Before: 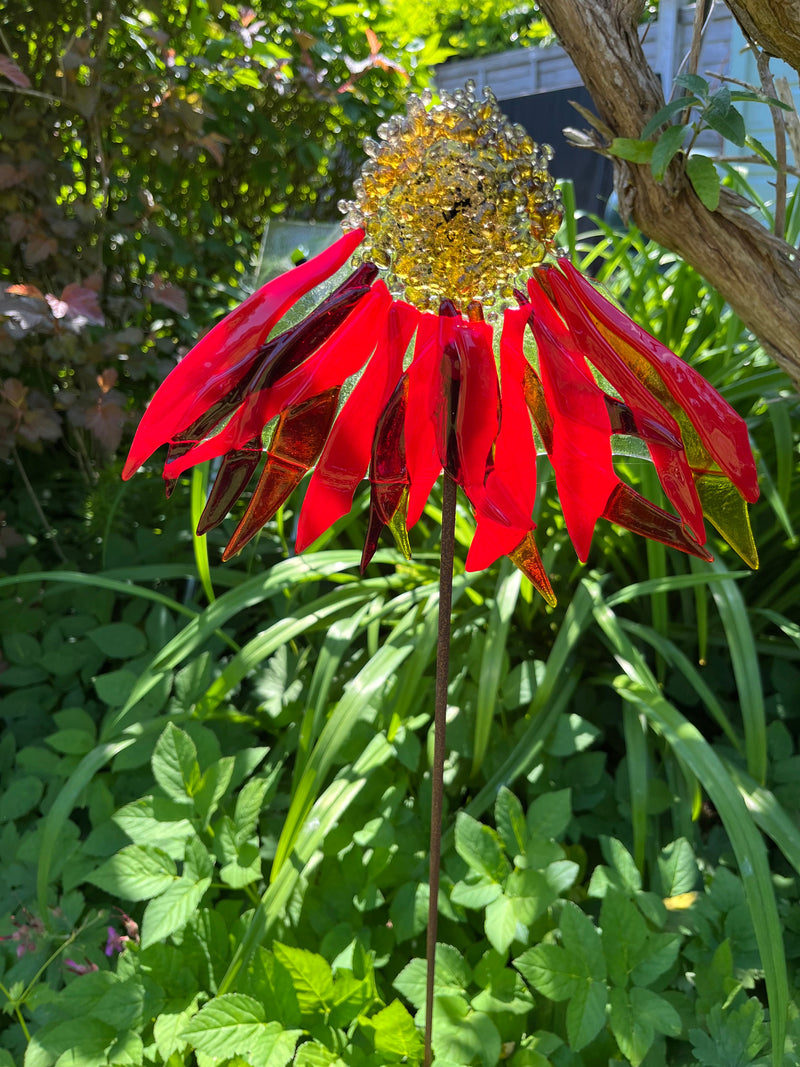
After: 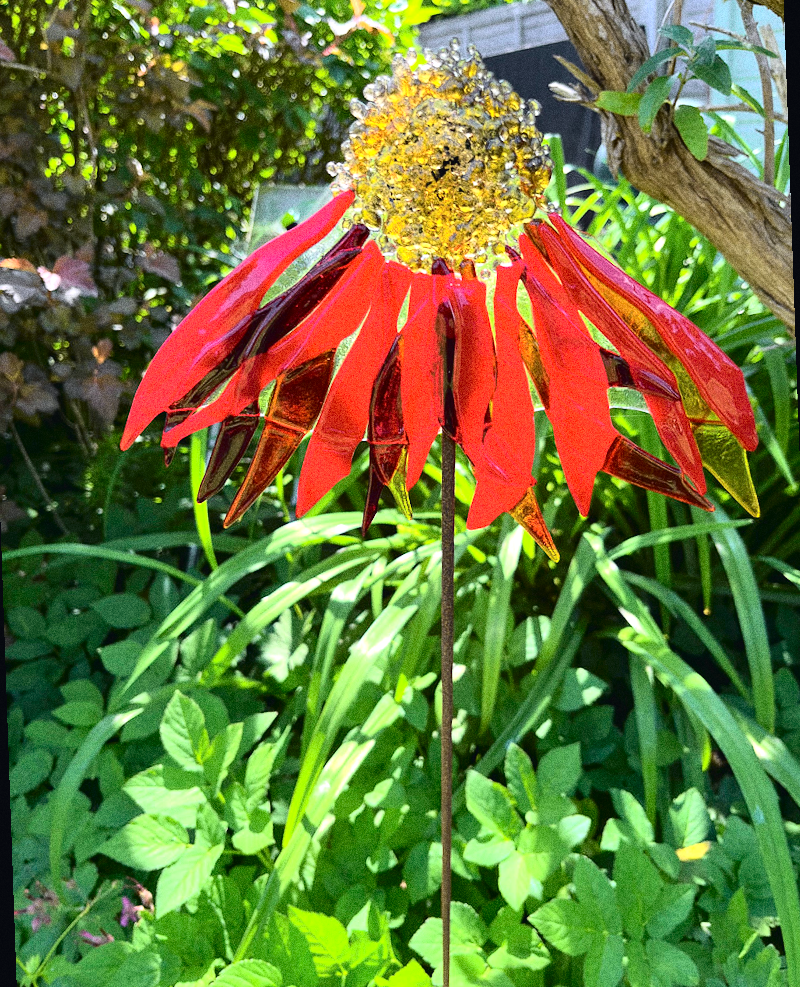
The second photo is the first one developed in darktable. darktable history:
rotate and perspective: rotation -2°, crop left 0.022, crop right 0.978, crop top 0.049, crop bottom 0.951
tone curve: curves: ch0 [(0, 0.023) (0.104, 0.058) (0.21, 0.162) (0.469, 0.524) (0.579, 0.65) (0.725, 0.8) (0.858, 0.903) (1, 0.974)]; ch1 [(0, 0) (0.414, 0.395) (0.447, 0.447) (0.502, 0.501) (0.521, 0.512) (0.57, 0.563) (0.618, 0.61) (0.654, 0.642) (1, 1)]; ch2 [(0, 0) (0.356, 0.408) (0.437, 0.453) (0.492, 0.485) (0.524, 0.508) (0.566, 0.567) (0.595, 0.604) (1, 1)], color space Lab, independent channels, preserve colors none
exposure: black level correction 0, exposure 0.7 EV, compensate exposure bias true, compensate highlight preservation false
tone equalizer: on, module defaults
grain: coarseness 0.09 ISO, strength 40%
